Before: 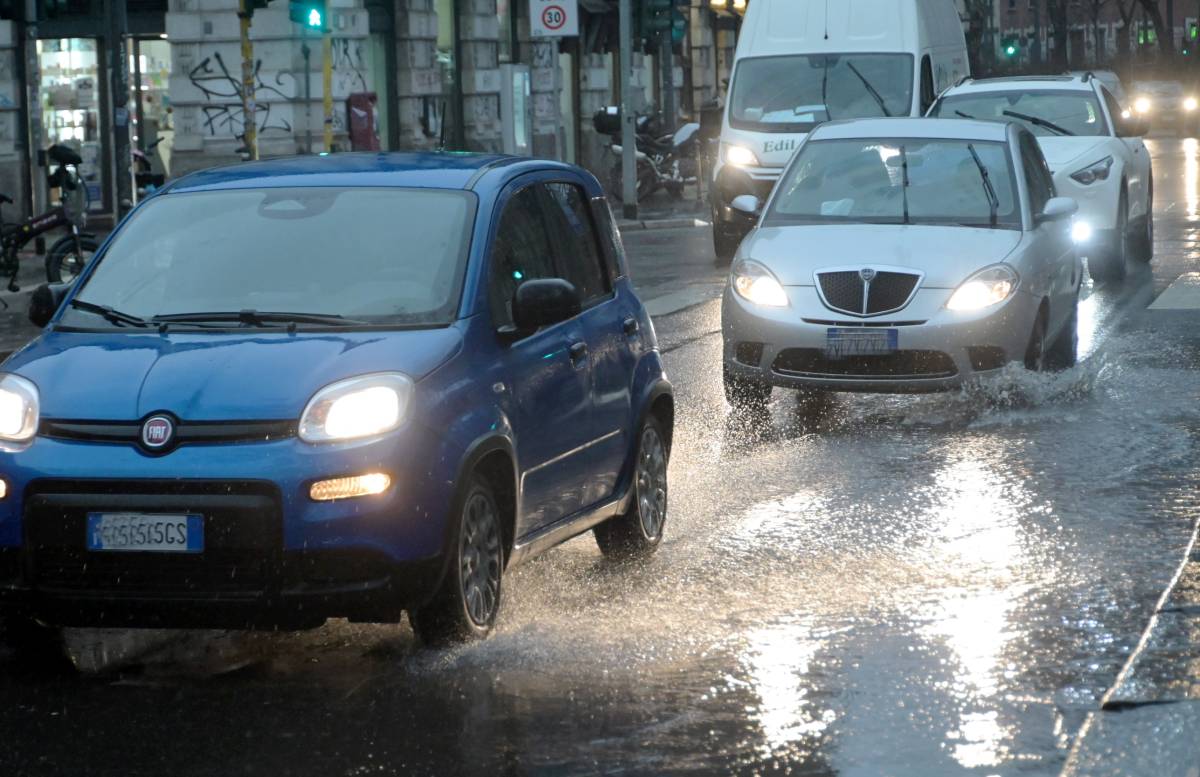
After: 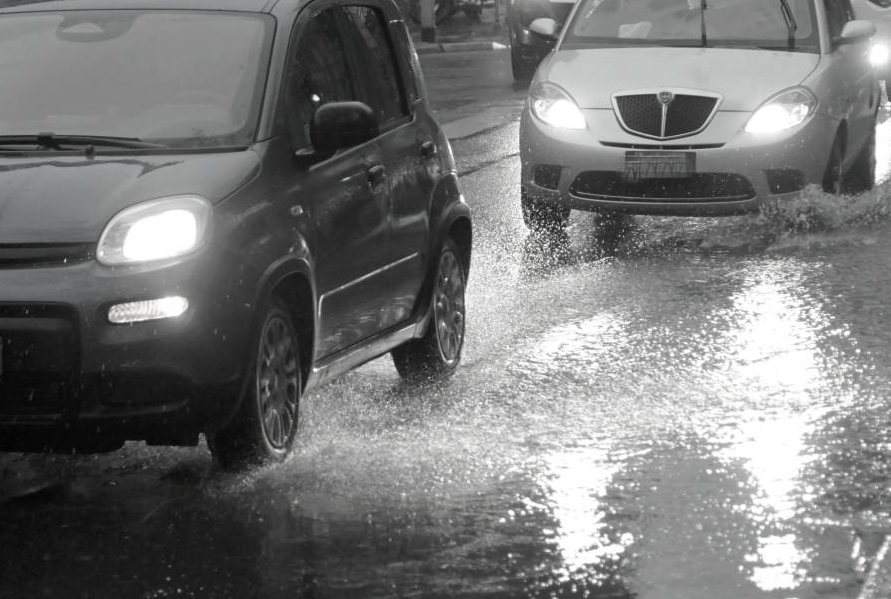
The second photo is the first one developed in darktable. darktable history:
contrast brightness saturation: saturation -0.982
crop: left 16.841%, top 22.875%, right 8.829%
